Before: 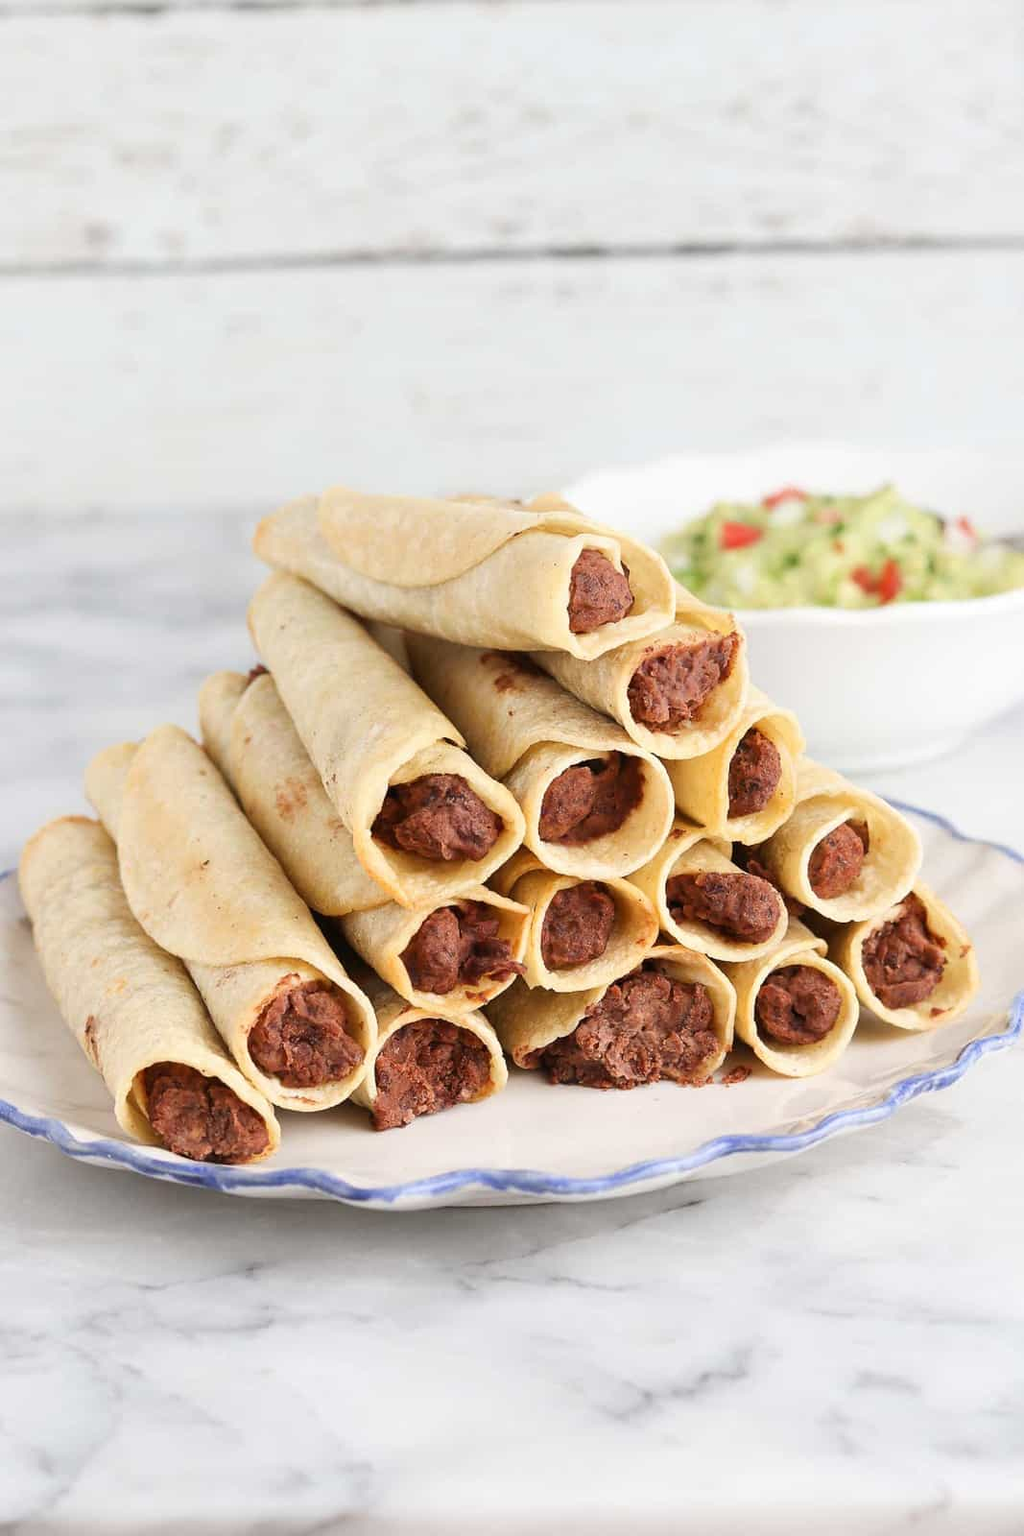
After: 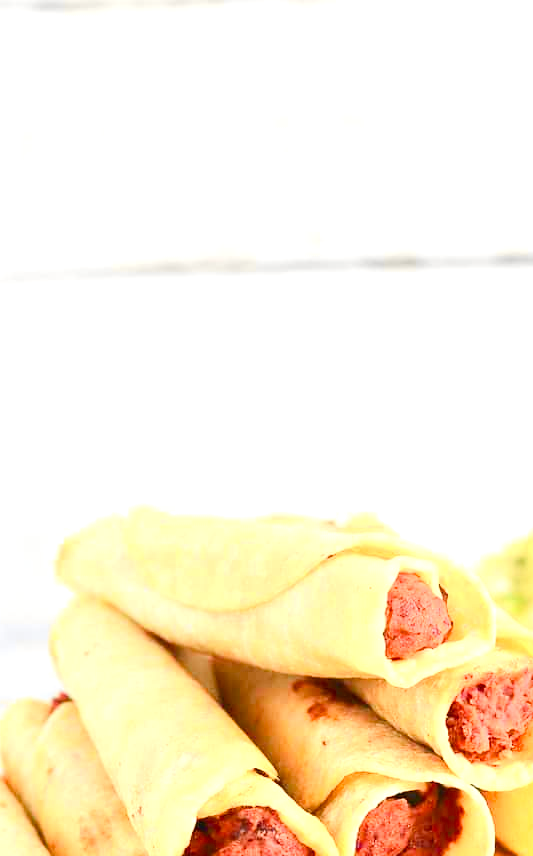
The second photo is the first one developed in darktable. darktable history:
color balance rgb: linear chroma grading › shadows 32%, linear chroma grading › global chroma -2%, linear chroma grading › mid-tones 4%, perceptual saturation grading › global saturation -2%, perceptual saturation grading › highlights -8%, perceptual saturation grading › mid-tones 8%, perceptual saturation grading › shadows 4%, perceptual brilliance grading › highlights 8%, perceptual brilliance grading › mid-tones 4%, perceptual brilliance grading › shadows 2%, global vibrance 16%, saturation formula JzAzBz (2021)
exposure: black level correction 0, exposure 0.9 EV, compensate exposure bias true, compensate highlight preservation false
tone curve: curves: ch0 [(0, 0.017) (0.239, 0.277) (0.508, 0.593) (0.826, 0.855) (1, 0.945)]; ch1 [(0, 0) (0.401, 0.42) (0.442, 0.47) (0.492, 0.498) (0.511, 0.504) (0.555, 0.586) (0.681, 0.739) (1, 1)]; ch2 [(0, 0) (0.411, 0.433) (0.5, 0.504) (0.545, 0.574) (1, 1)], color space Lab, independent channels, preserve colors none
crop: left 19.556%, right 30.401%, bottom 46.458%
color zones: curves: ch1 [(0, 0.513) (0.143, 0.524) (0.286, 0.511) (0.429, 0.506) (0.571, 0.503) (0.714, 0.503) (0.857, 0.508) (1, 0.513)]
